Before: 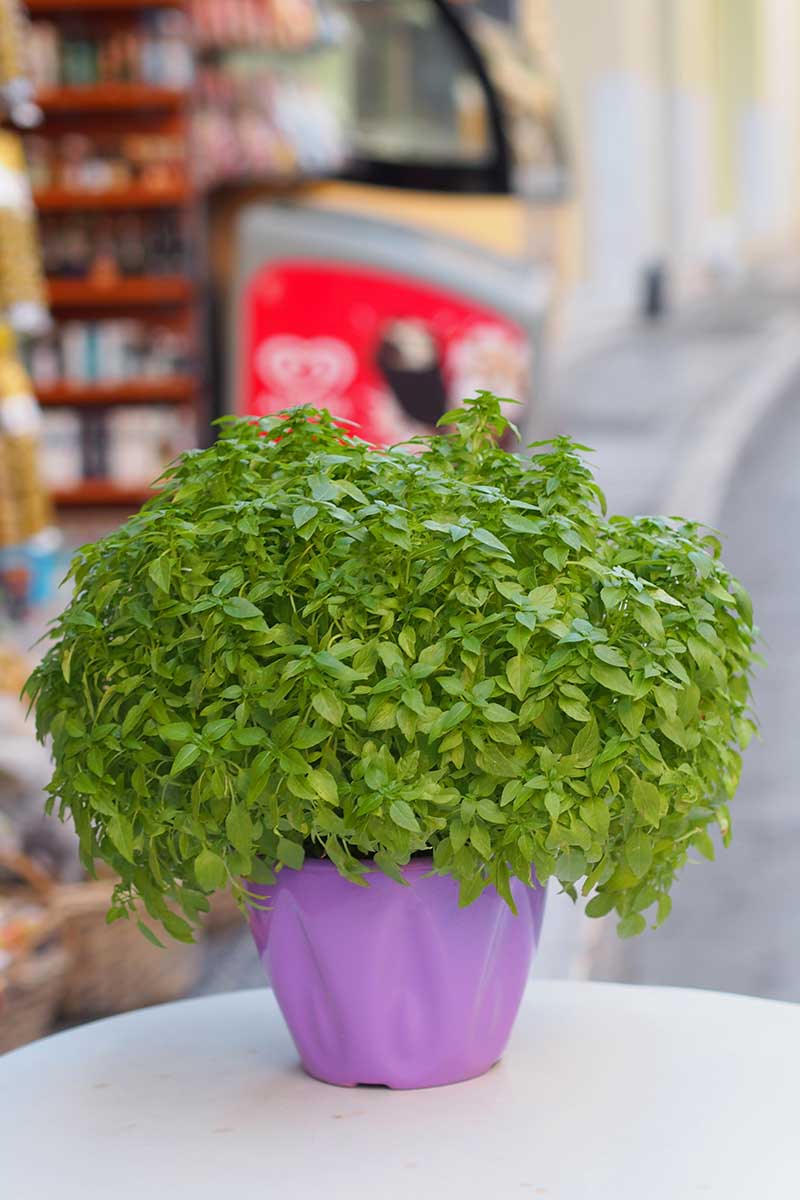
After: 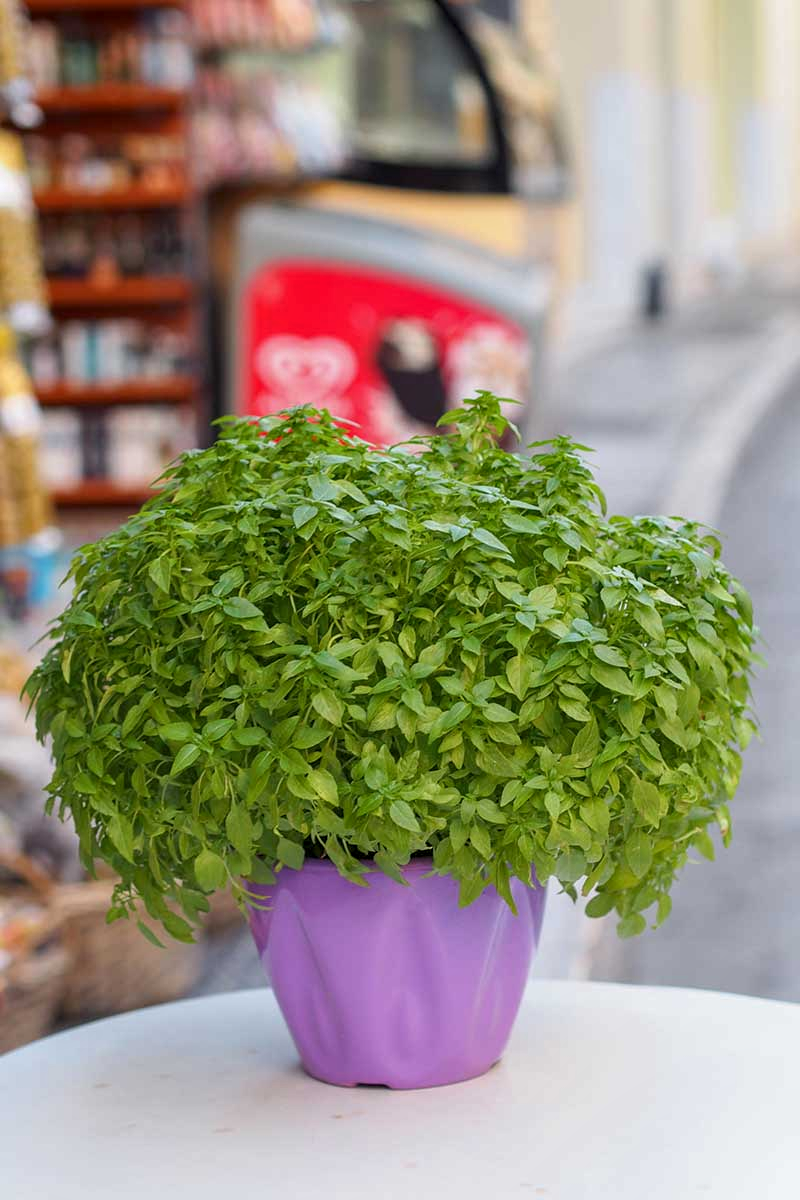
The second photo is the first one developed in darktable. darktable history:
color calibration: illuminant same as pipeline (D50), adaptation none (bypass), x 0.332, y 0.335, temperature 5020.49 K
local contrast: on, module defaults
